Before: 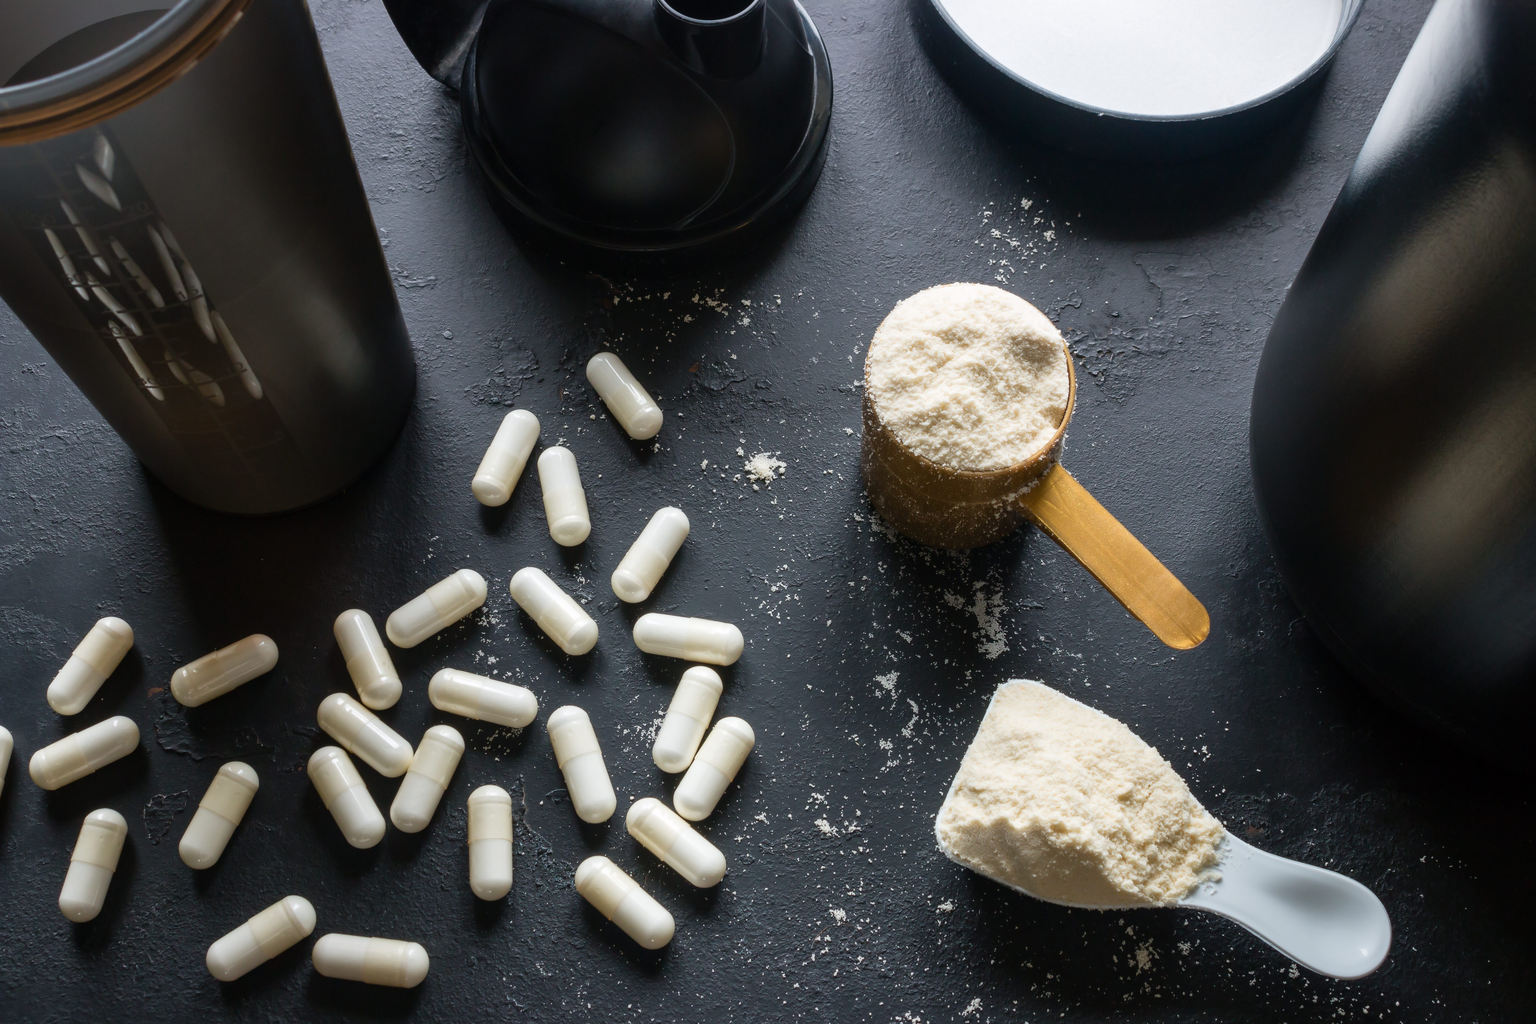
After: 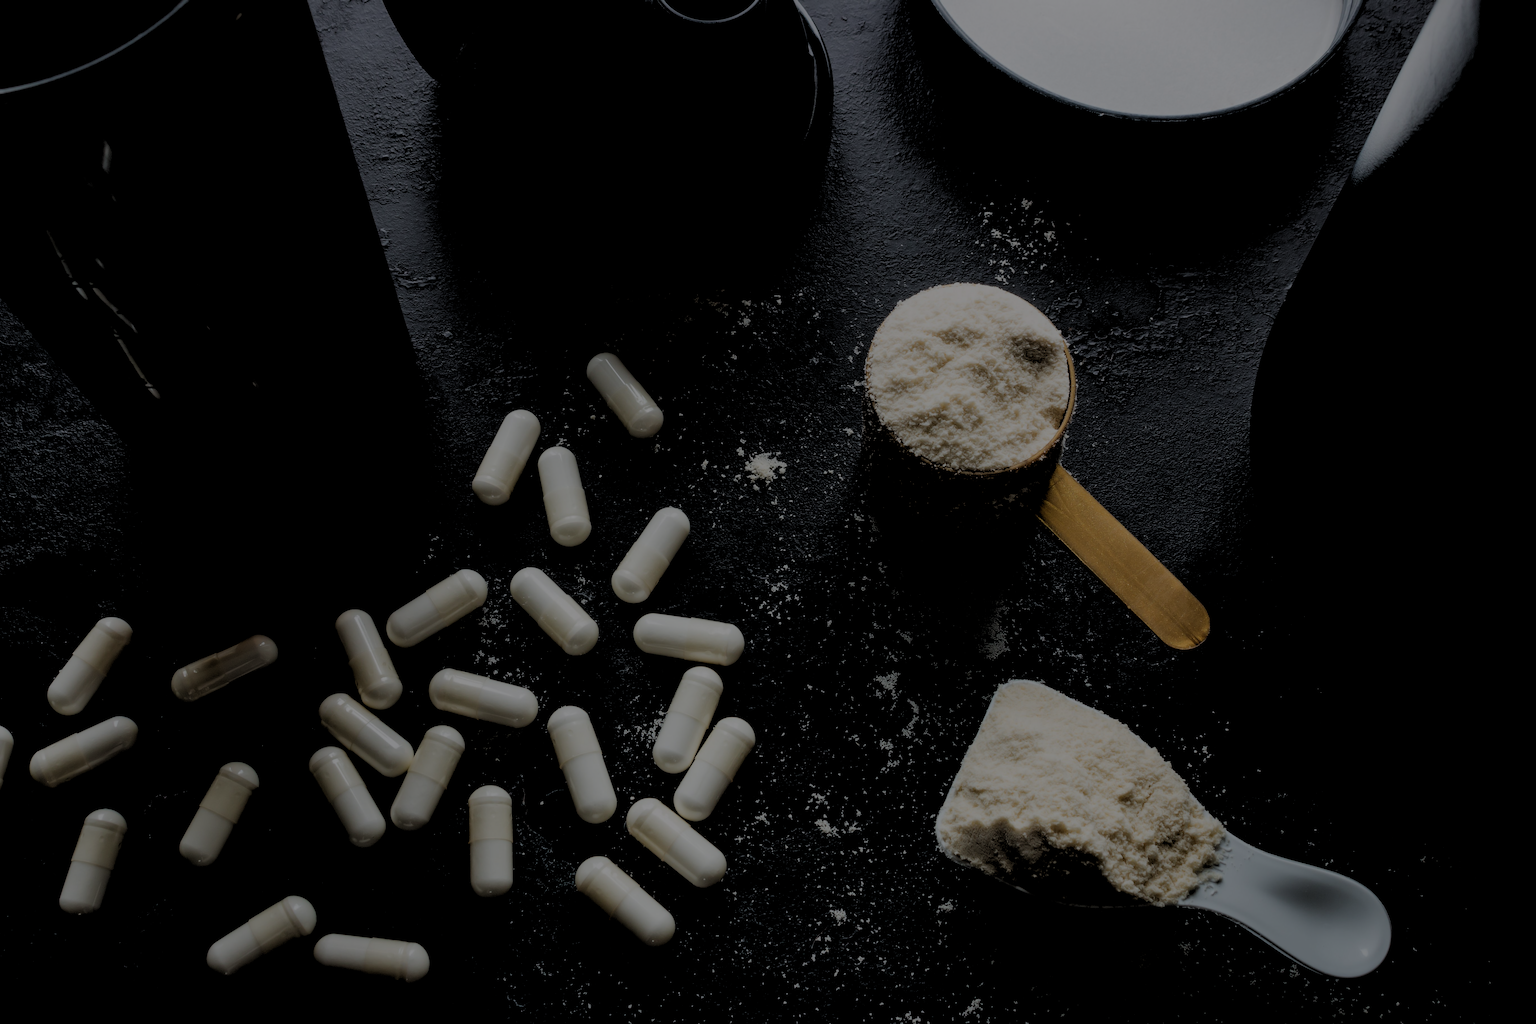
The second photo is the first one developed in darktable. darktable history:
exposure: exposure -2.002 EV, compensate highlight preservation false
rgb levels: levels [[0.029, 0.461, 0.922], [0, 0.5, 1], [0, 0.5, 1]]
